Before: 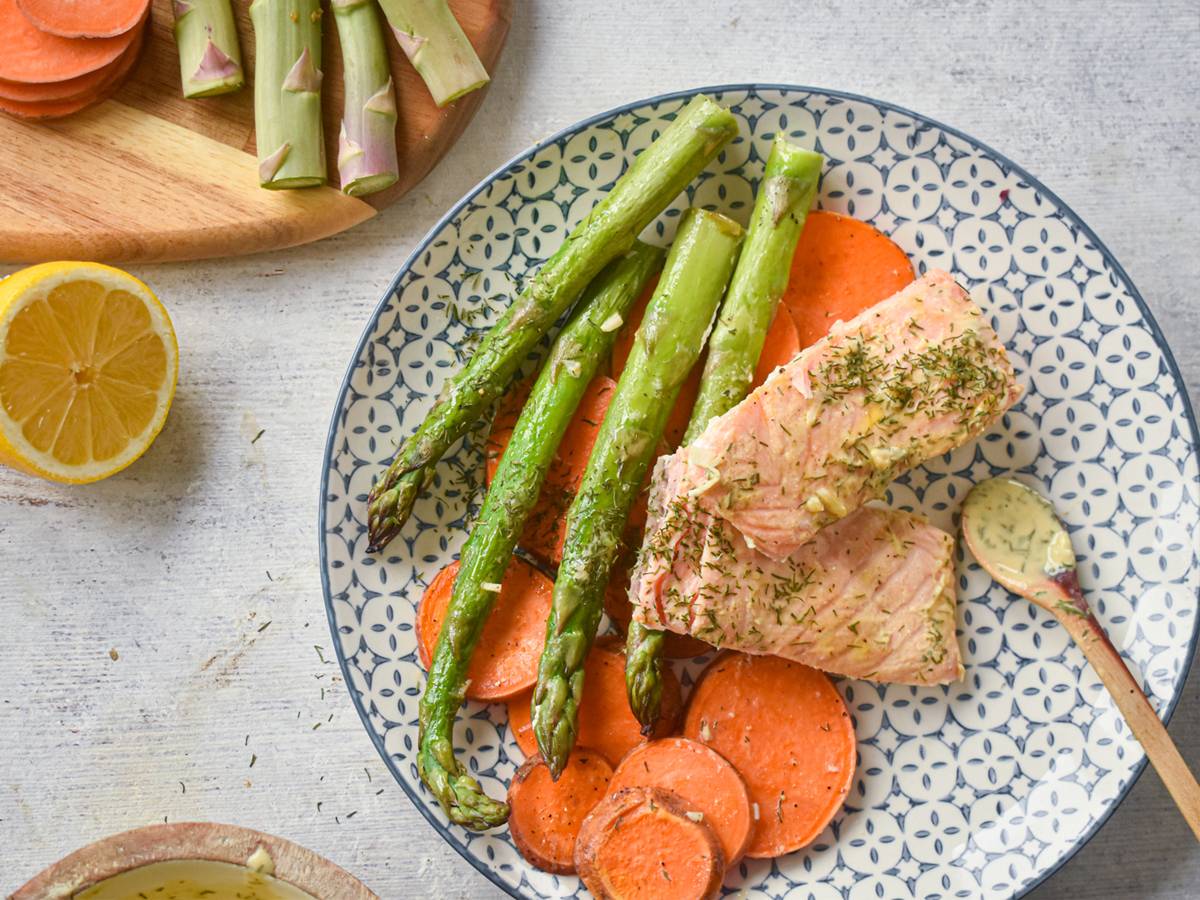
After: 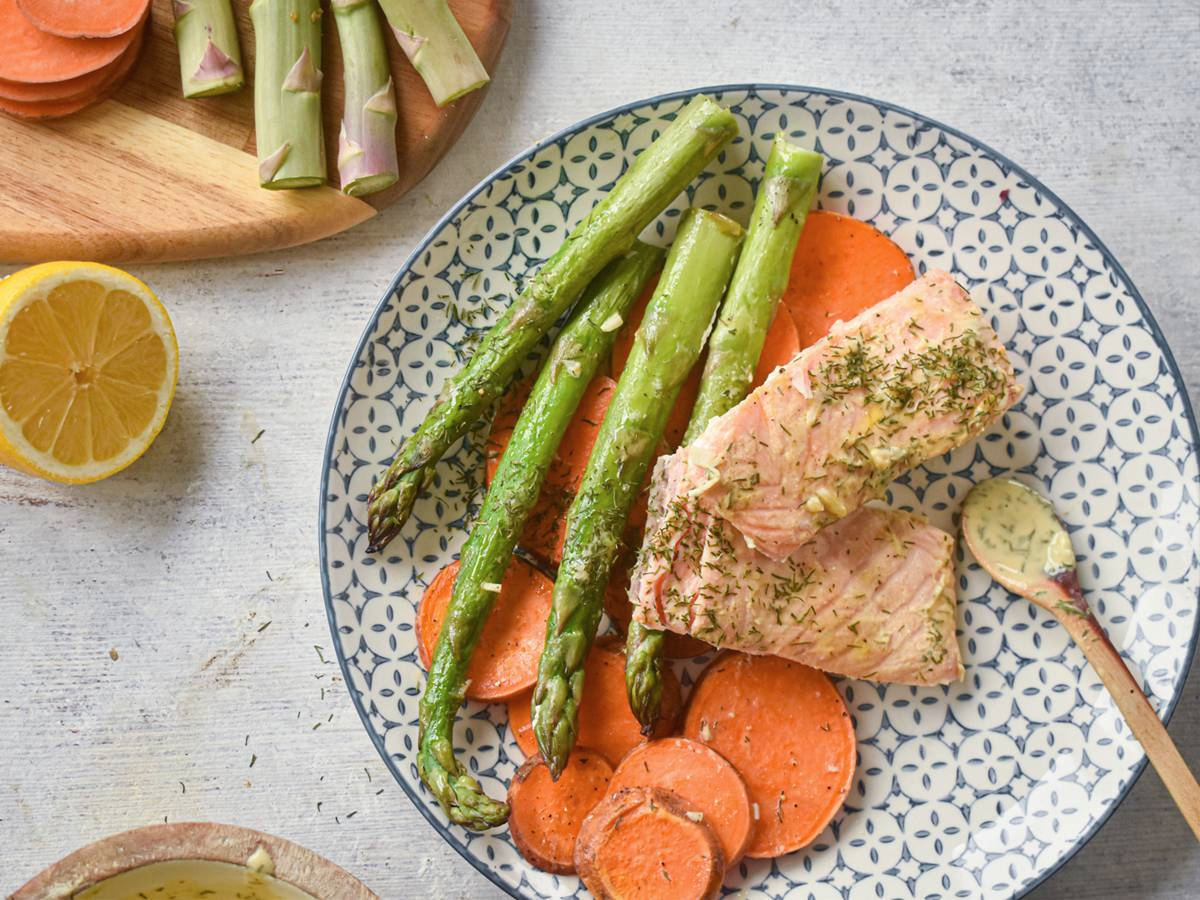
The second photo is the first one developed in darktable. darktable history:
contrast brightness saturation: saturation -0.07
